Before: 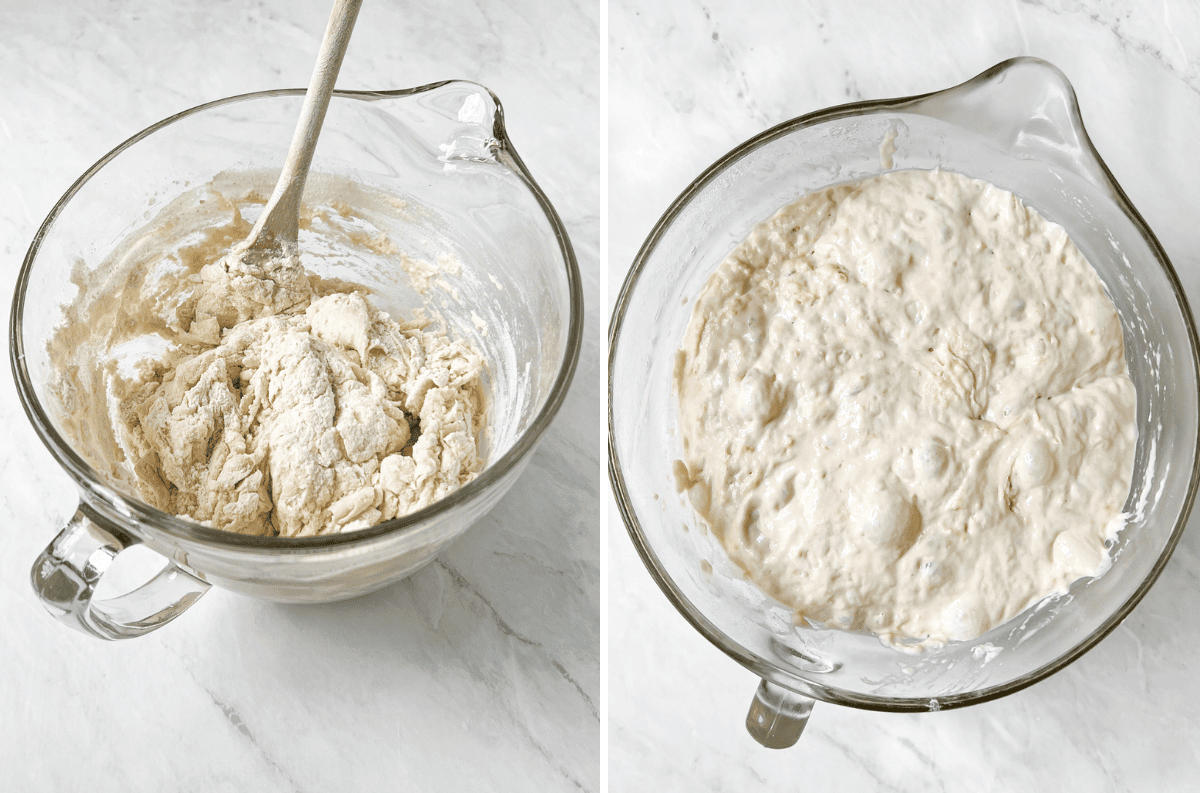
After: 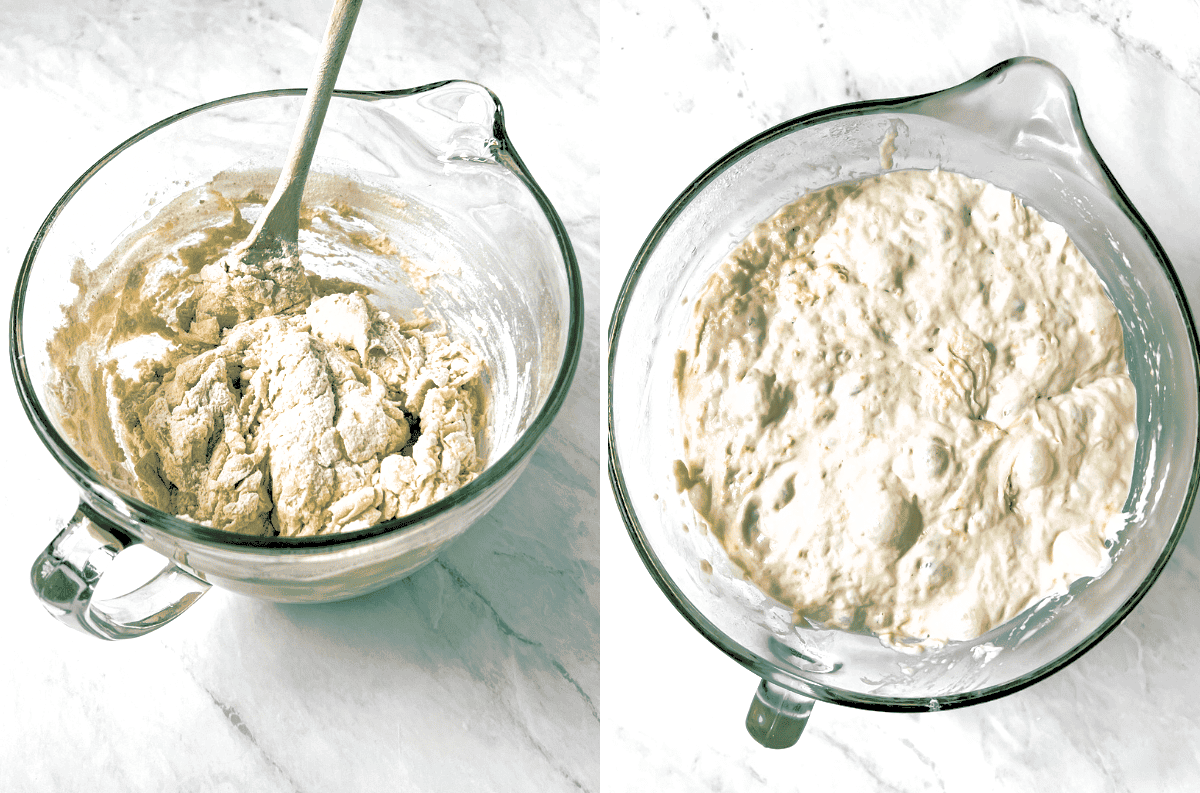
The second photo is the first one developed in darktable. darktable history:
exposure: black level correction 0.056, compensate highlight preservation false
color balance rgb: perceptual saturation grading › global saturation 20%, perceptual saturation grading › highlights -25%, perceptual saturation grading › shadows 50%
tone curve: curves: ch0 [(0, 0) (0.183, 0.152) (0.571, 0.594) (1, 1)]; ch1 [(0, 0) (0.394, 0.307) (0.5, 0.5) (0.586, 0.597) (0.625, 0.647) (1, 1)]; ch2 [(0, 0) (0.5, 0.5) (0.604, 0.616) (1, 1)], color space Lab, independent channels, preserve colors none
split-toning: shadows › hue 183.6°, shadows › saturation 0.52, highlights › hue 0°, highlights › saturation 0
shadows and highlights: on, module defaults
levels: levels [0, 0.435, 0.917]
